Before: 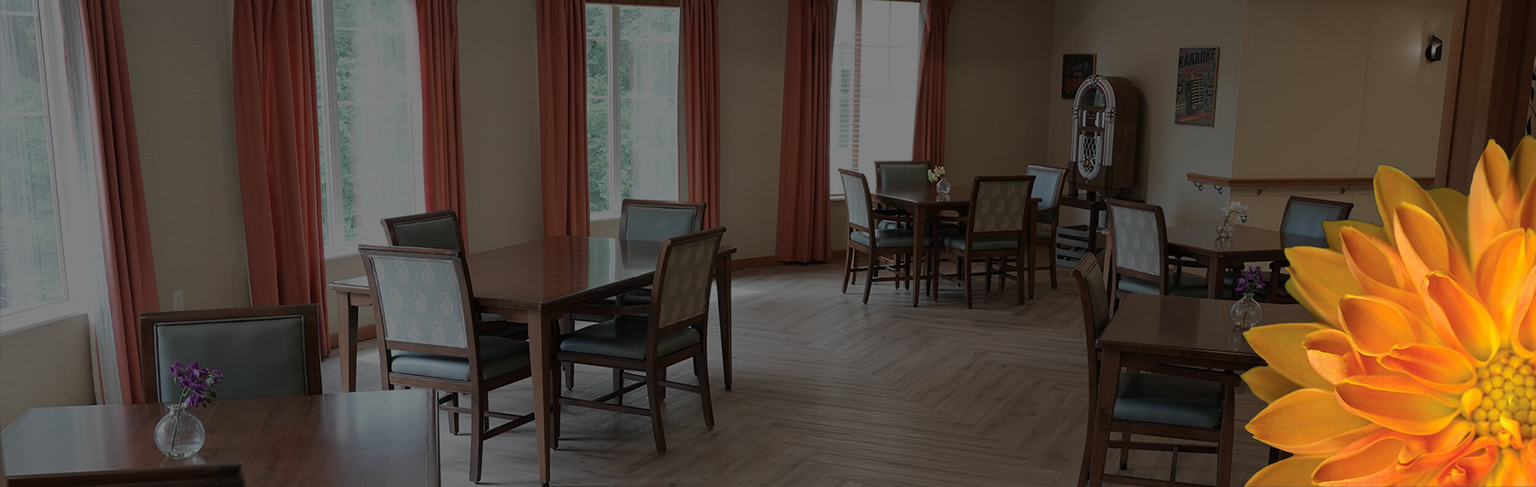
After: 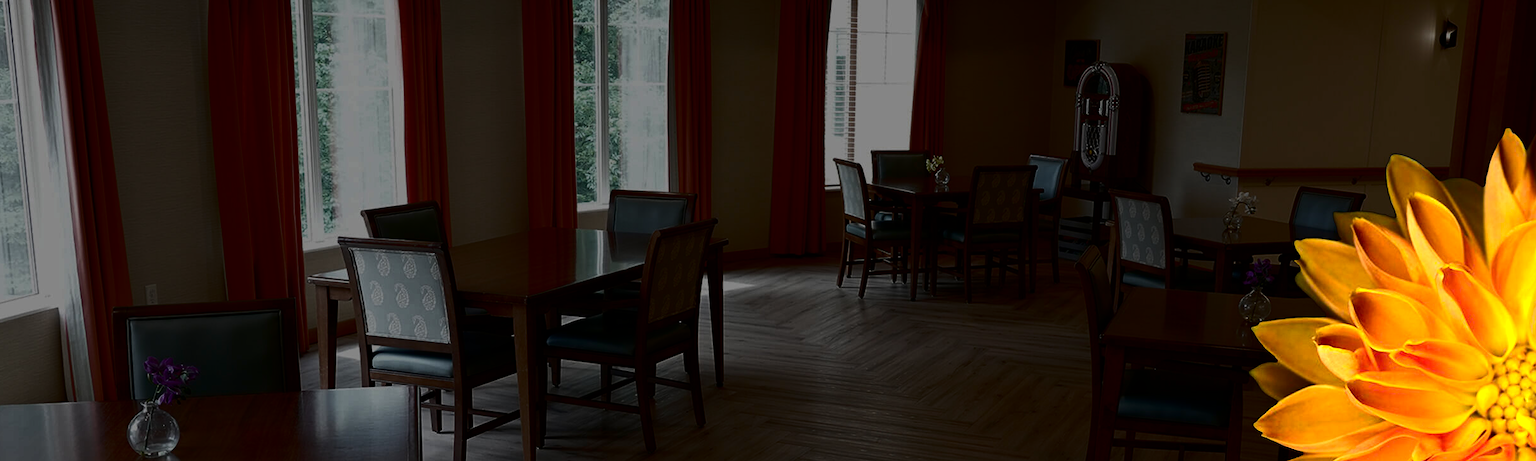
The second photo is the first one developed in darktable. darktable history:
tone equalizer: -8 EV -1.06 EV, -7 EV -1 EV, -6 EV -0.833 EV, -5 EV -0.592 EV, -3 EV 0.571 EV, -2 EV 0.885 EV, -1 EV 1.01 EV, +0 EV 1.07 EV, edges refinement/feathering 500, mask exposure compensation -1.57 EV, preserve details no
crop: left 2.067%, top 3.164%, right 1.084%, bottom 4.863%
contrast brightness saturation: contrast 0.193, brightness -0.226, saturation 0.106
